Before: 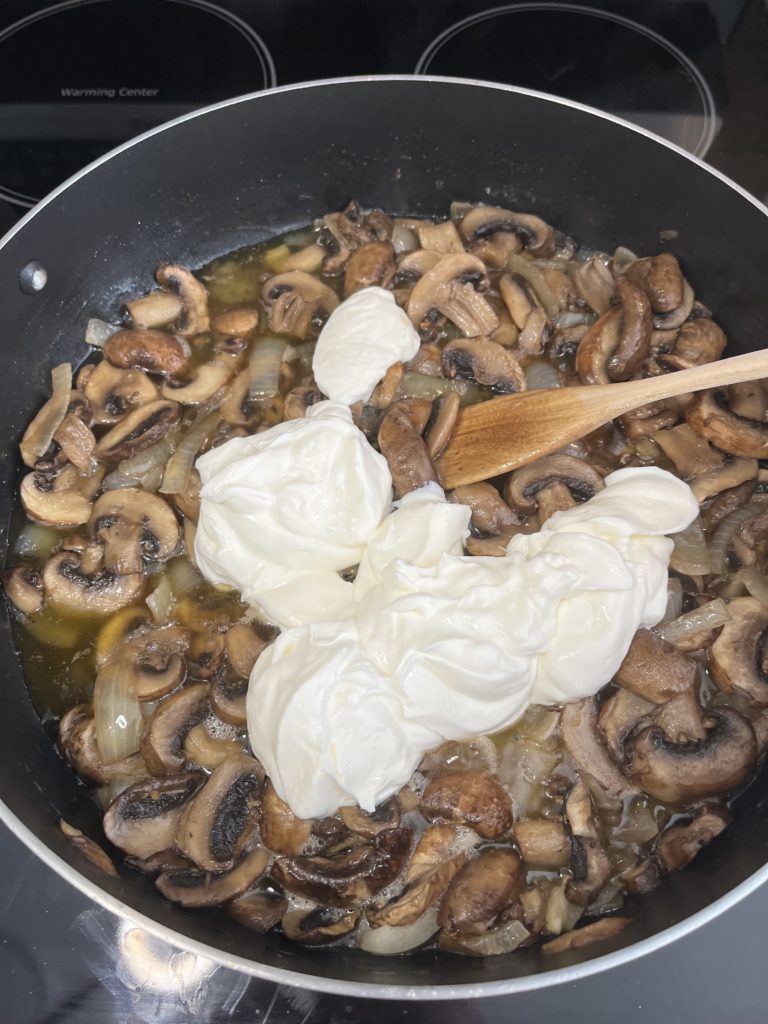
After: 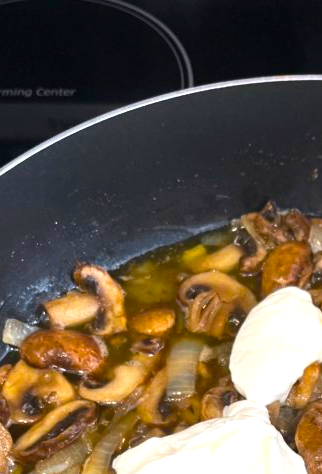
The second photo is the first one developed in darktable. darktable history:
color balance rgb: linear chroma grading › global chroma 9%, perceptual saturation grading › global saturation 36%, perceptual saturation grading › shadows 35%, perceptual brilliance grading › global brilliance 15%, perceptual brilliance grading › shadows -35%, global vibrance 15%
crop and rotate: left 10.817%, top 0.062%, right 47.194%, bottom 53.626%
